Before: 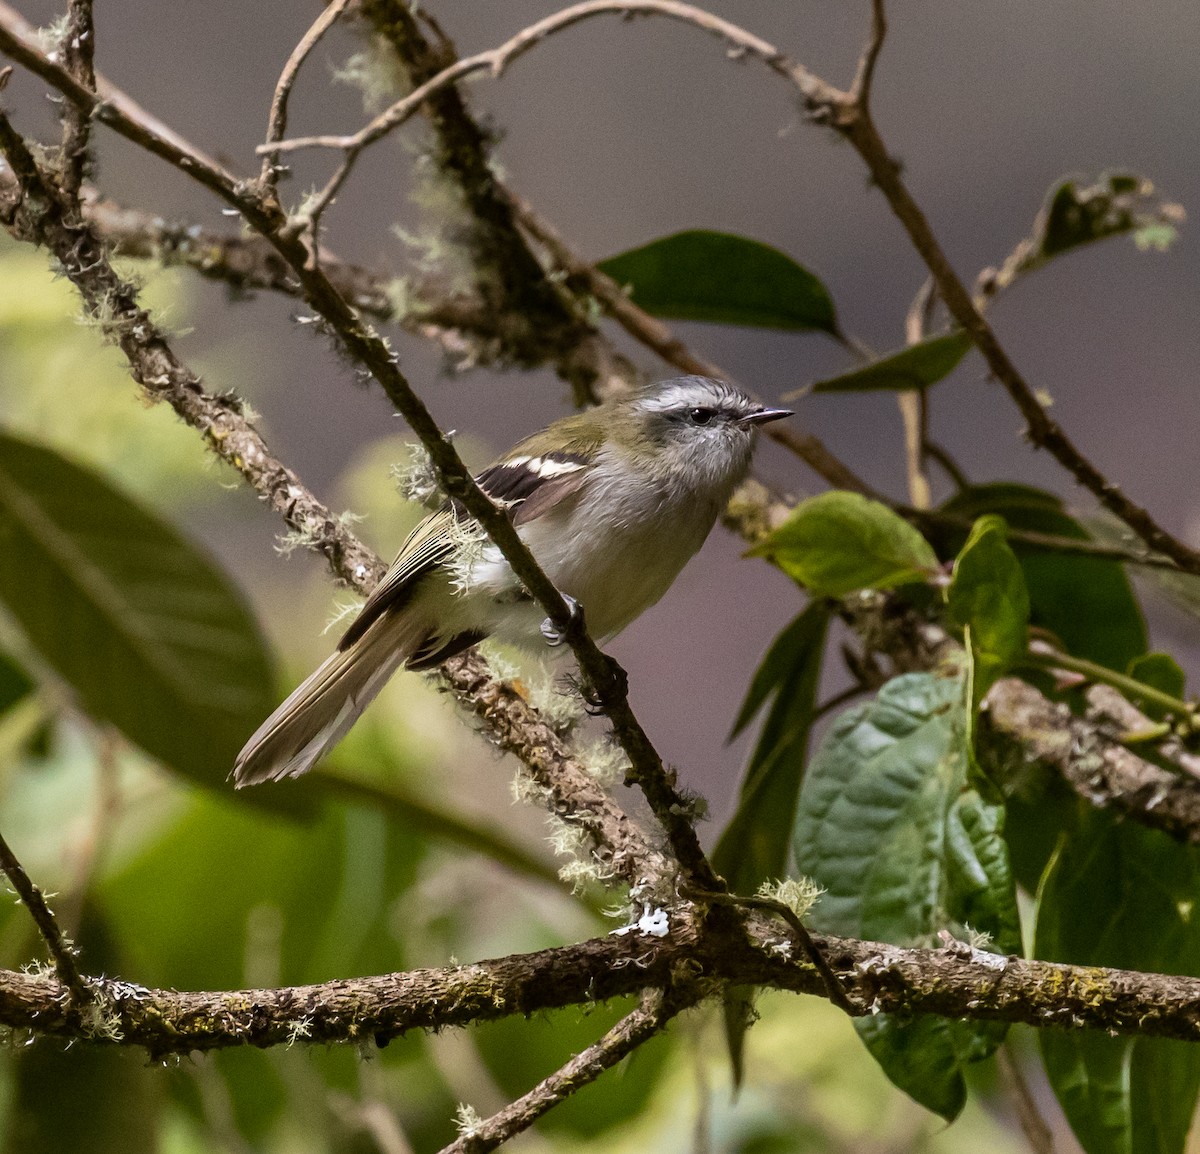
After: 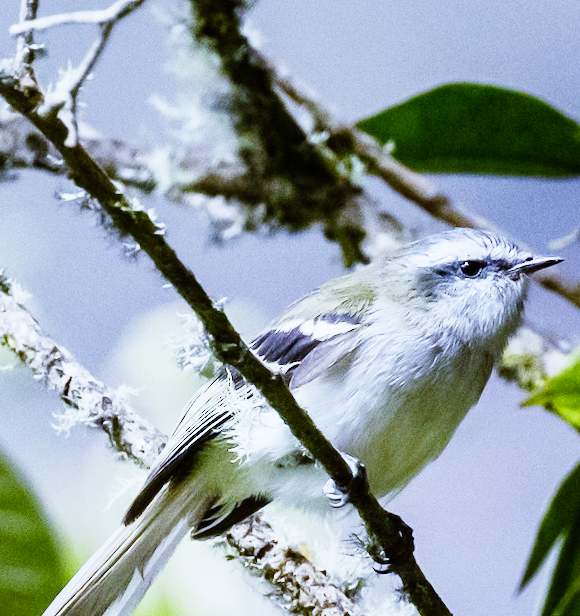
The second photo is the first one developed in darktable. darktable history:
exposure: black level correction 0, exposure 1.9 EV, compensate highlight preservation false
white balance: red 0.766, blue 1.537
rotate and perspective: rotation -3.52°, crop left 0.036, crop right 0.964, crop top 0.081, crop bottom 0.919
crop: left 17.835%, top 7.675%, right 32.881%, bottom 32.213%
sigmoid: contrast 1.7, skew -0.2, preserve hue 0%, red attenuation 0.1, red rotation 0.035, green attenuation 0.1, green rotation -0.017, blue attenuation 0.15, blue rotation -0.052, base primaries Rec2020
